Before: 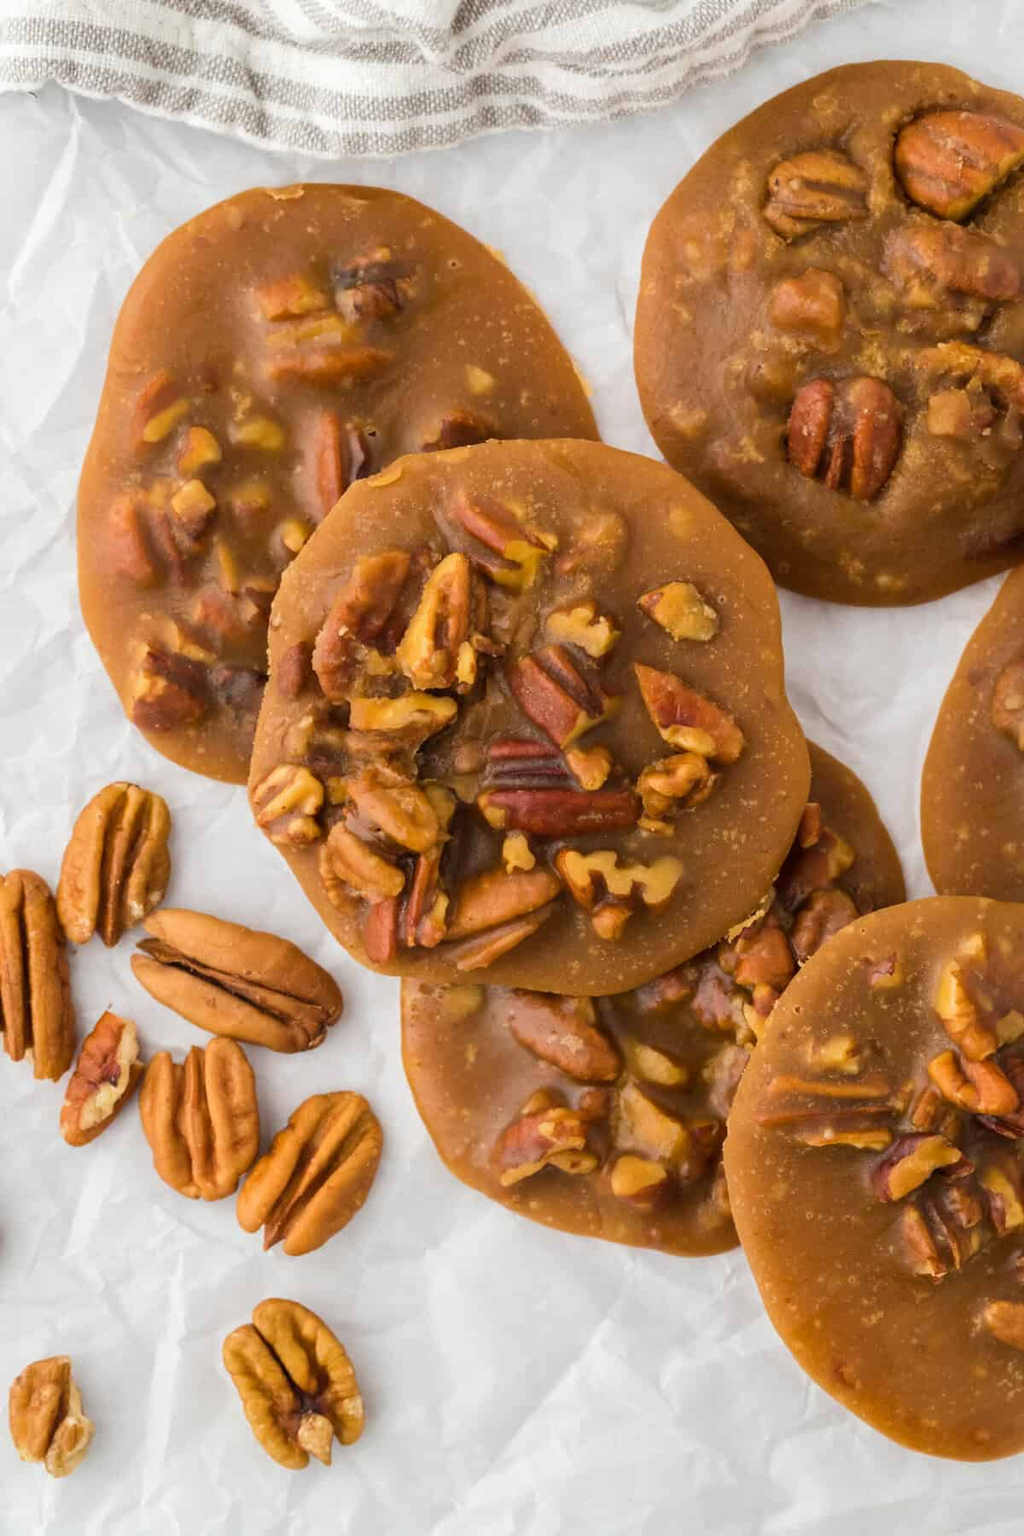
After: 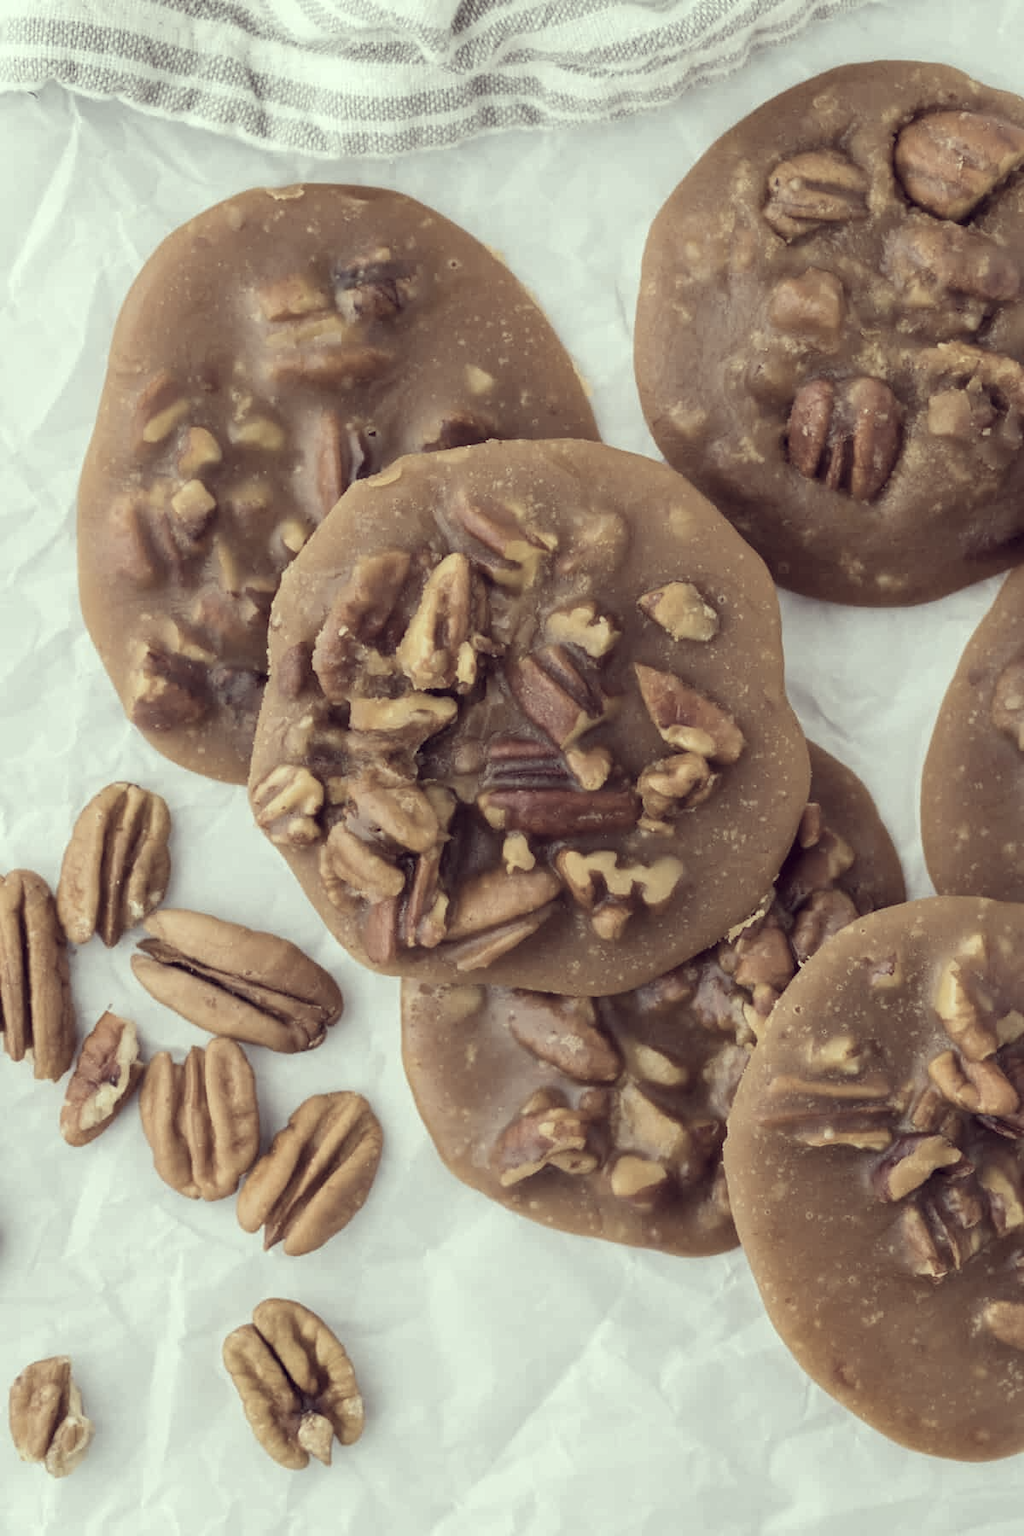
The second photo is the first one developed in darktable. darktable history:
color correction: highlights a* -20.52, highlights b* 20.84, shadows a* 19.54, shadows b* -21.17, saturation 0.387
